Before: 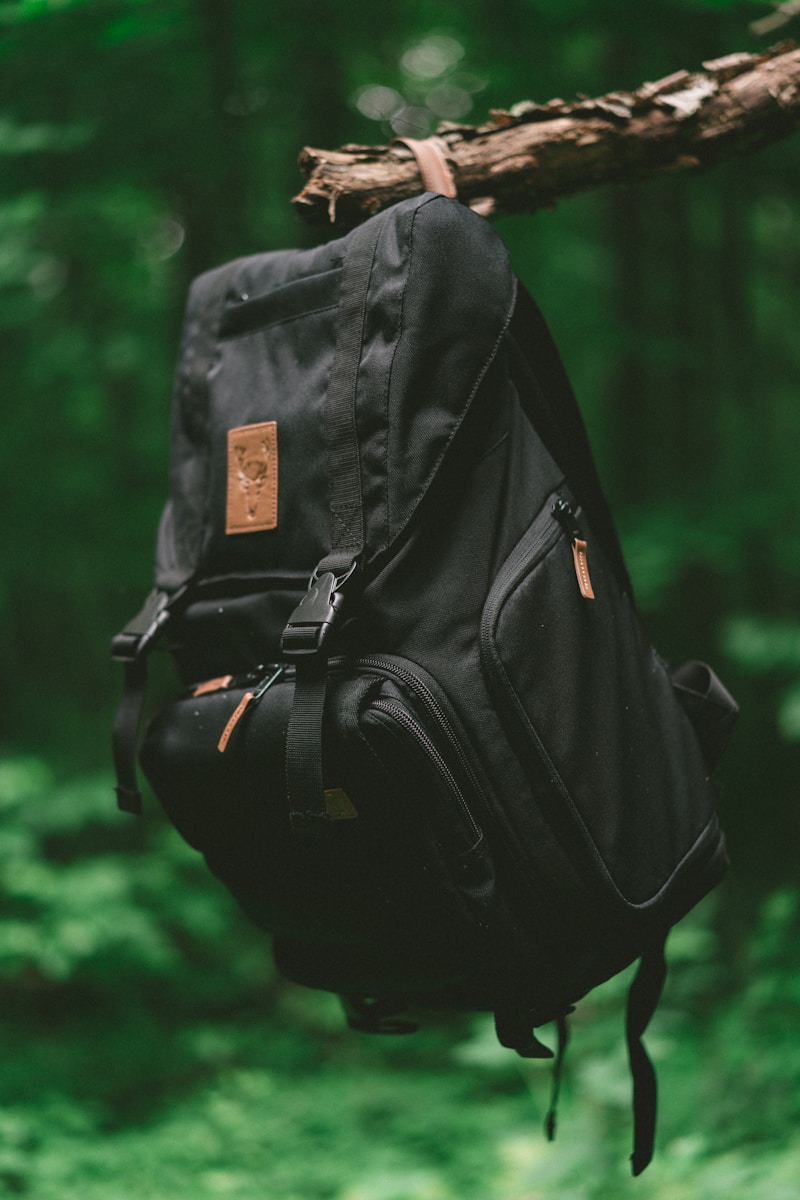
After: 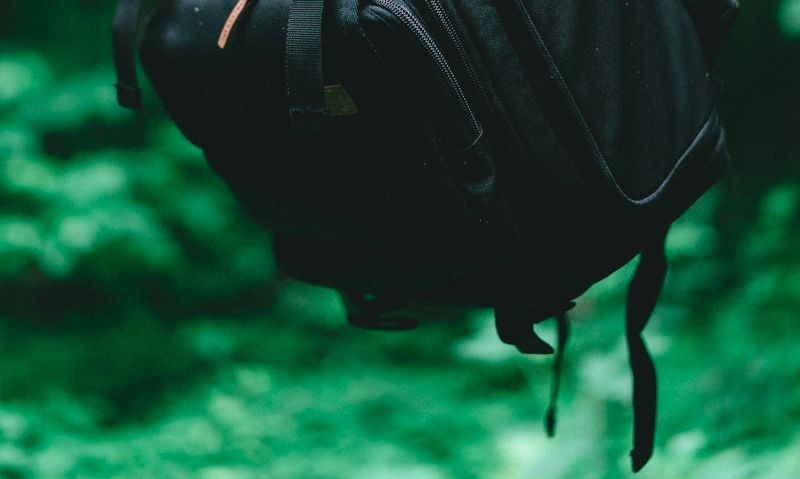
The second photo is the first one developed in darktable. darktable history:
tone curve: curves: ch0 [(0.003, 0.029) (0.037, 0.036) (0.149, 0.117) (0.297, 0.318) (0.422, 0.474) (0.531, 0.6) (0.743, 0.809) (0.889, 0.941) (1, 0.98)]; ch1 [(0, 0) (0.305, 0.325) (0.453, 0.437) (0.482, 0.479) (0.501, 0.5) (0.506, 0.503) (0.564, 0.578) (0.587, 0.625) (0.666, 0.727) (1, 1)]; ch2 [(0, 0) (0.323, 0.277) (0.408, 0.399) (0.45, 0.48) (0.499, 0.502) (0.512, 0.523) (0.57, 0.595) (0.653, 0.671) (0.768, 0.744) (1, 1)], preserve colors none
color calibration: x 0.383, y 0.371, temperature 3914.65 K
crop and rotate: top 58.692%, bottom 1.37%
